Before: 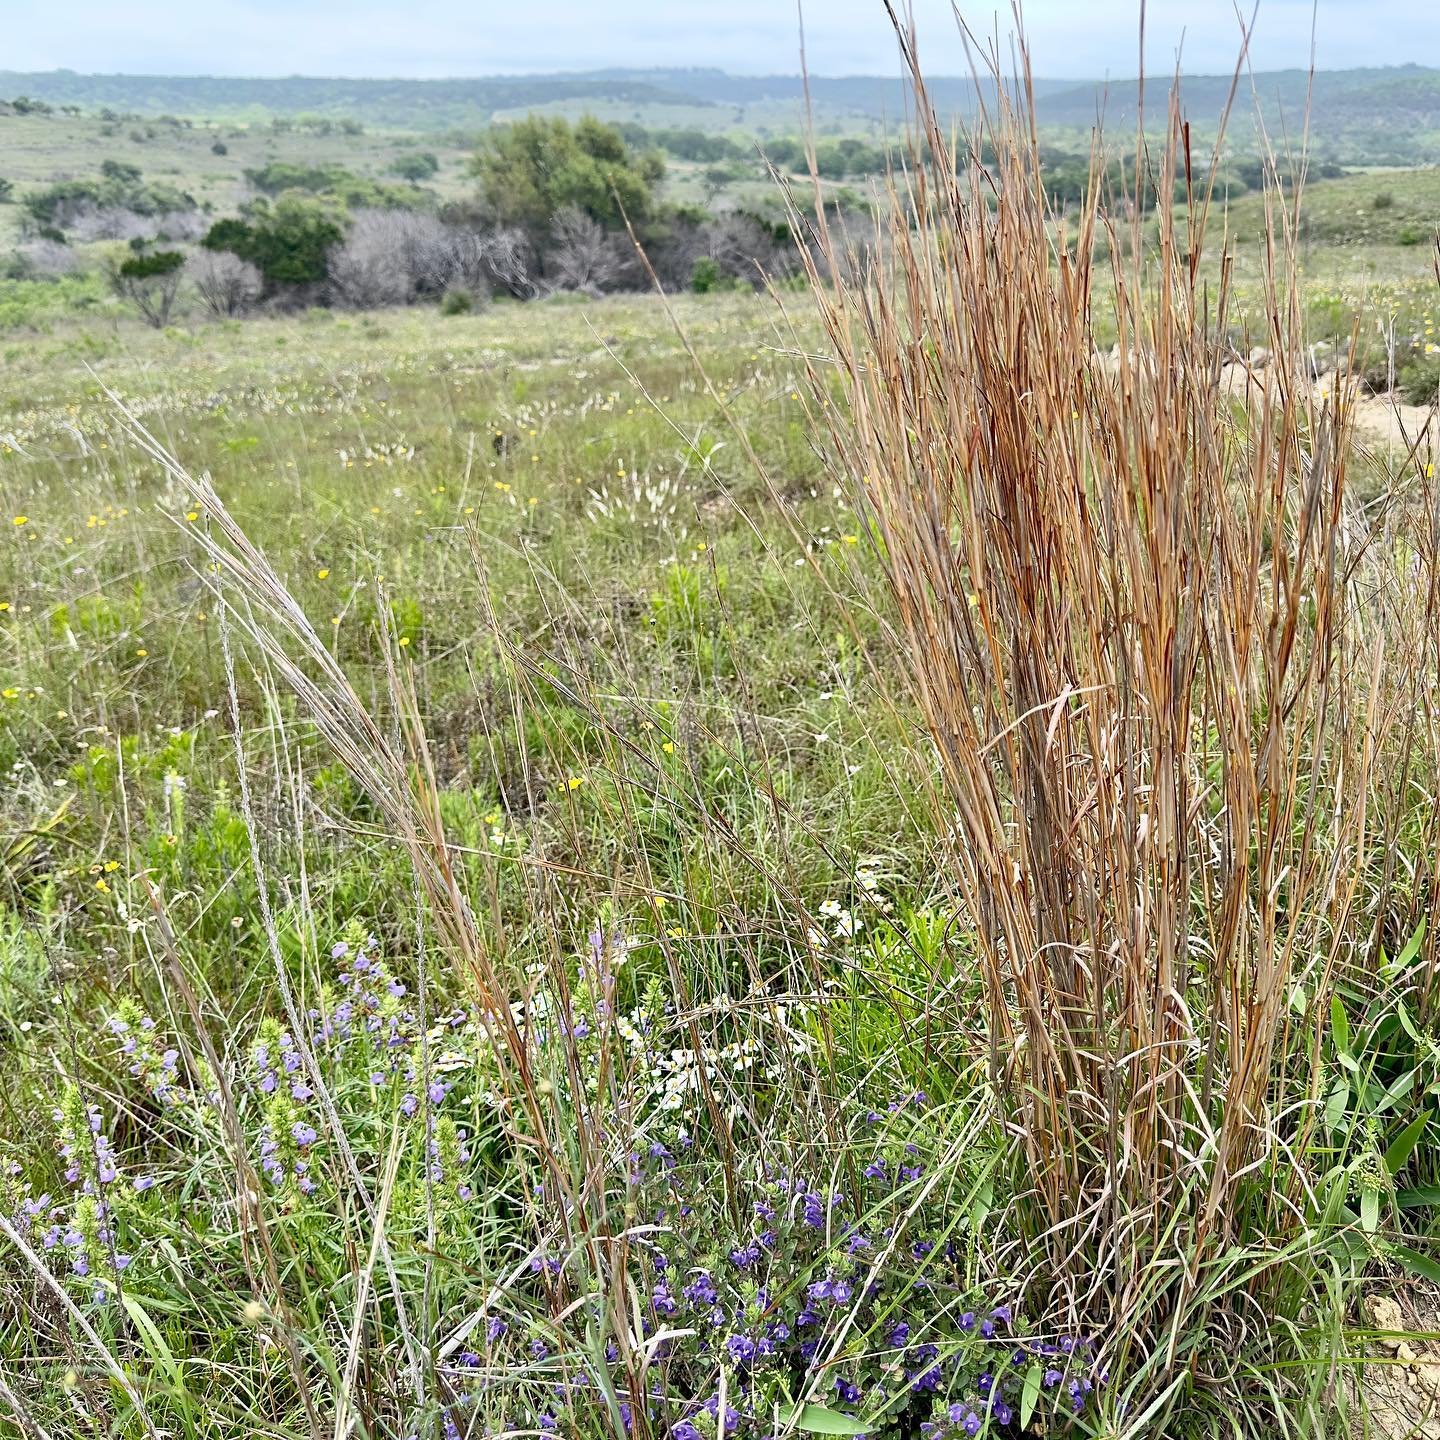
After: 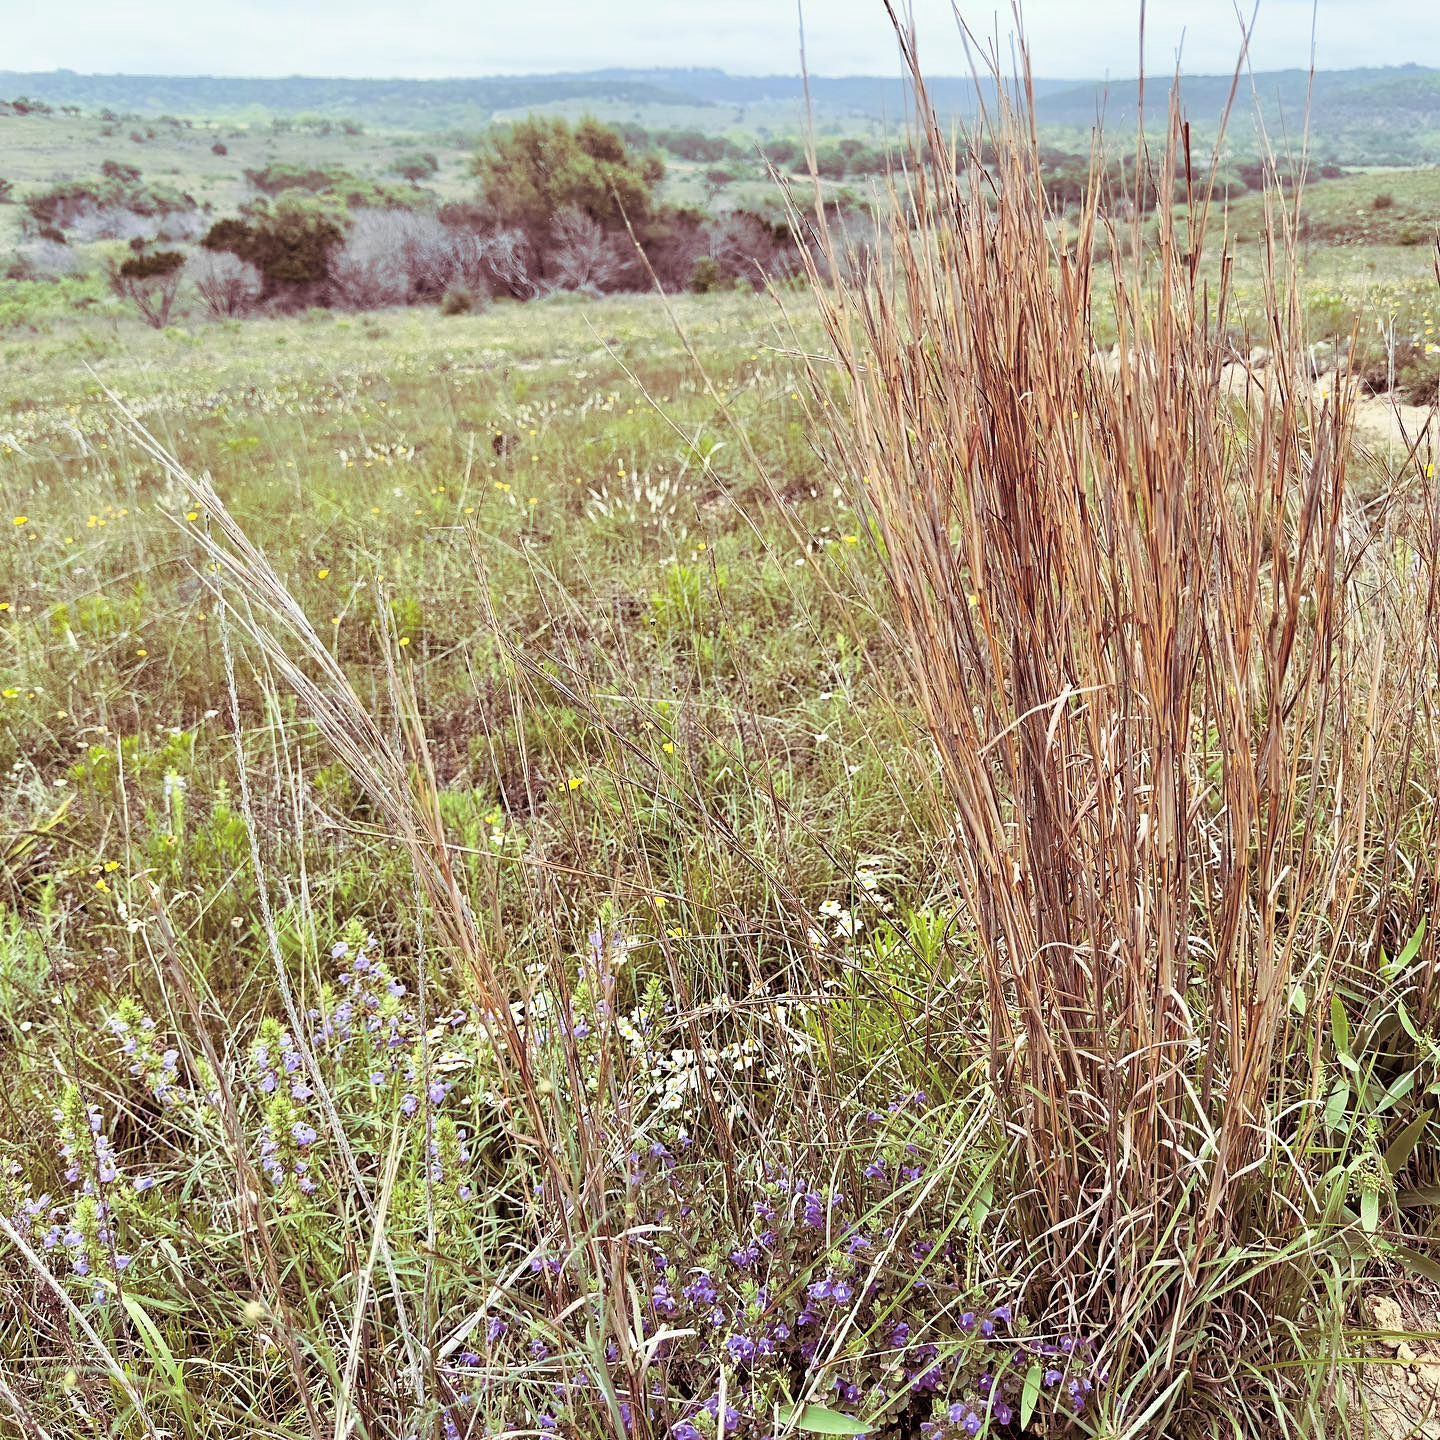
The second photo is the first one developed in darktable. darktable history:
contrast brightness saturation: contrast 0.05, brightness 0.06, saturation 0.01
split-toning: on, module defaults
